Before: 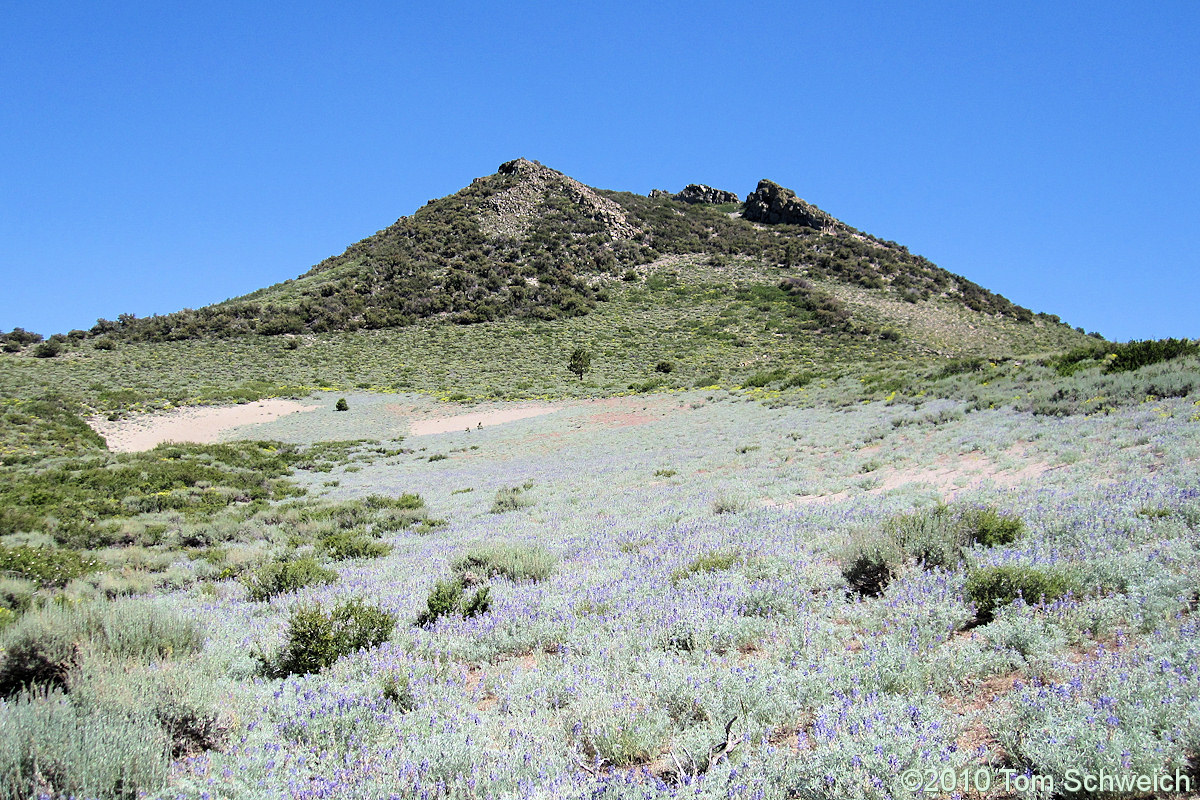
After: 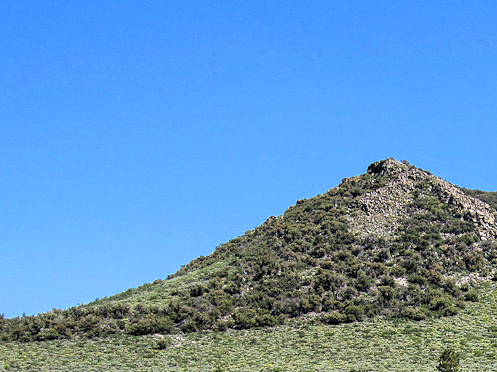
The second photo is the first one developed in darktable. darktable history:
crop and rotate: left 10.935%, top 0.073%, right 47.635%, bottom 53.336%
contrast brightness saturation: contrast 0.027, brightness 0.069, saturation 0.124
local contrast: on, module defaults
